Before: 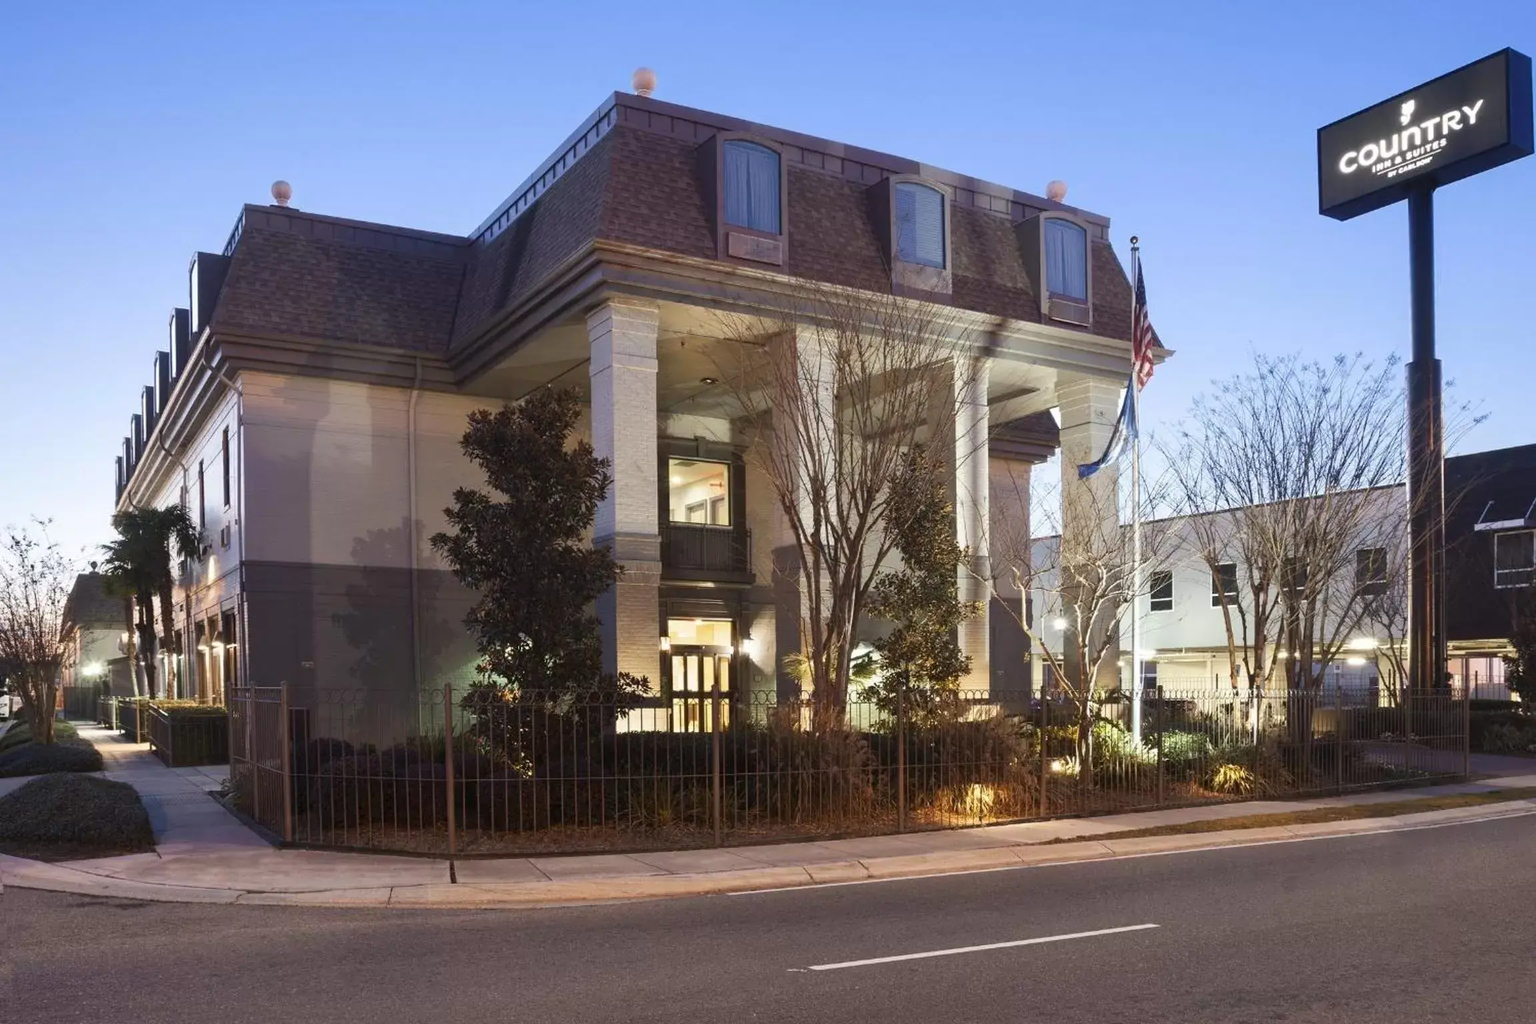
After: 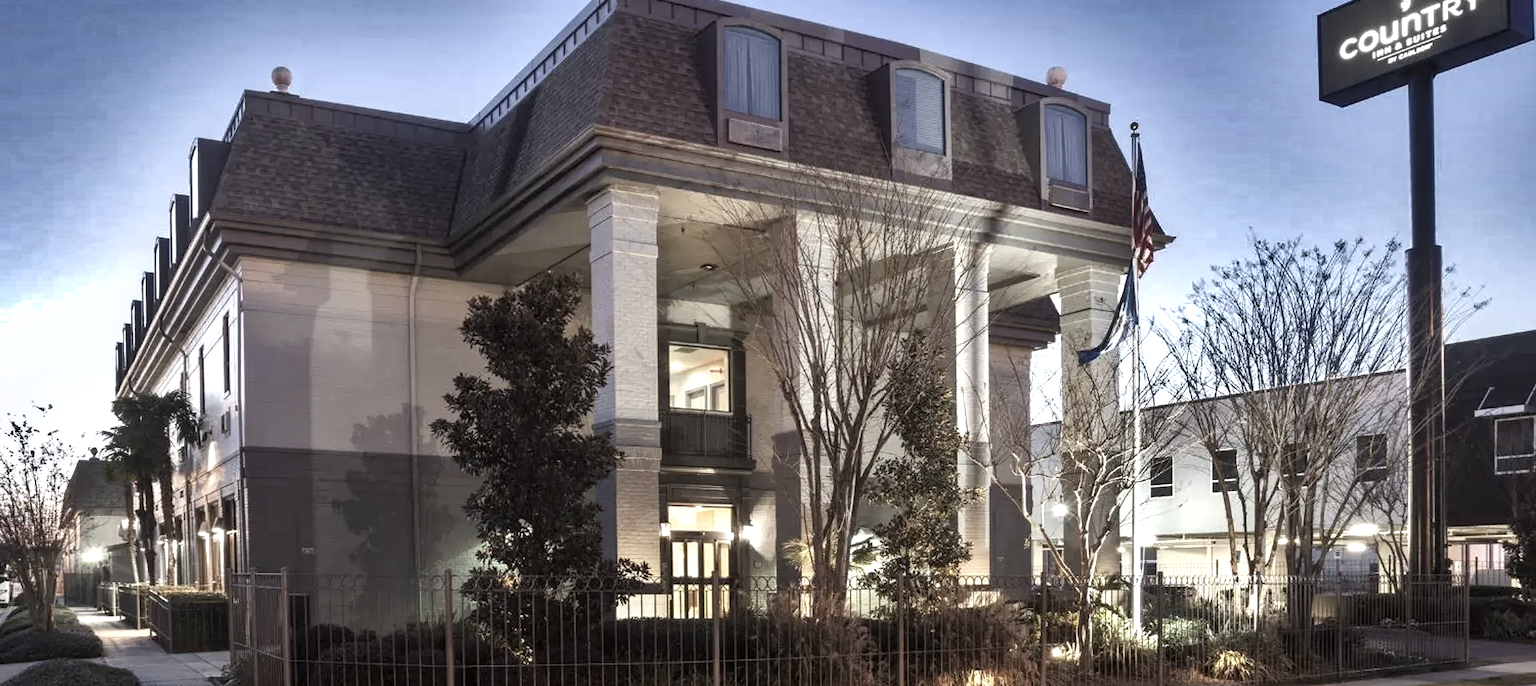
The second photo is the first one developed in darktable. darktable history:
color correction: highlights b* -0.012, saturation 0.549
crop: top 11.16%, bottom 21.781%
local contrast: on, module defaults
shadows and highlights: shadows 20.93, highlights -81.48, soften with gaussian
tone equalizer: -8 EV -0.409 EV, -7 EV -0.362 EV, -6 EV -0.343 EV, -5 EV -0.236 EV, -3 EV 0.192 EV, -2 EV 0.311 EV, -1 EV 0.376 EV, +0 EV 0.426 EV
